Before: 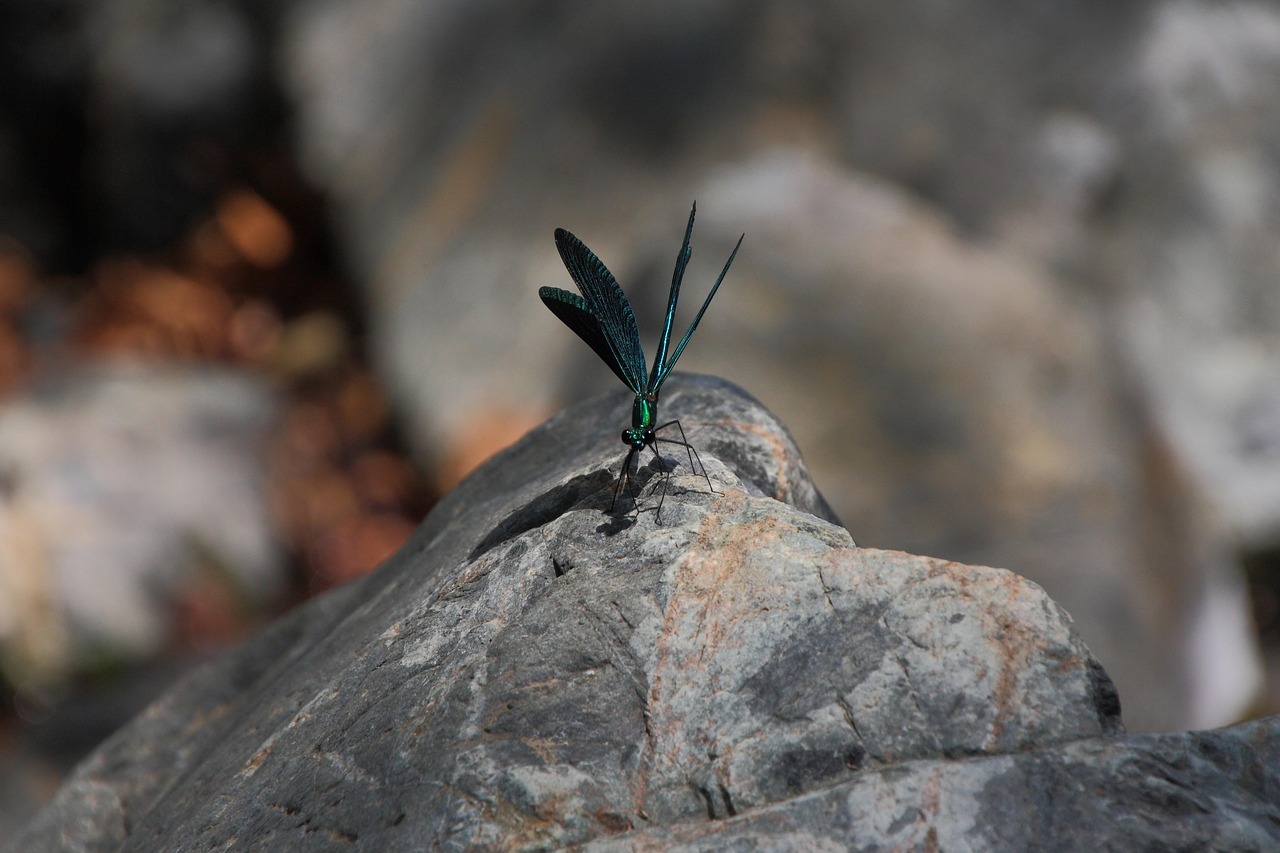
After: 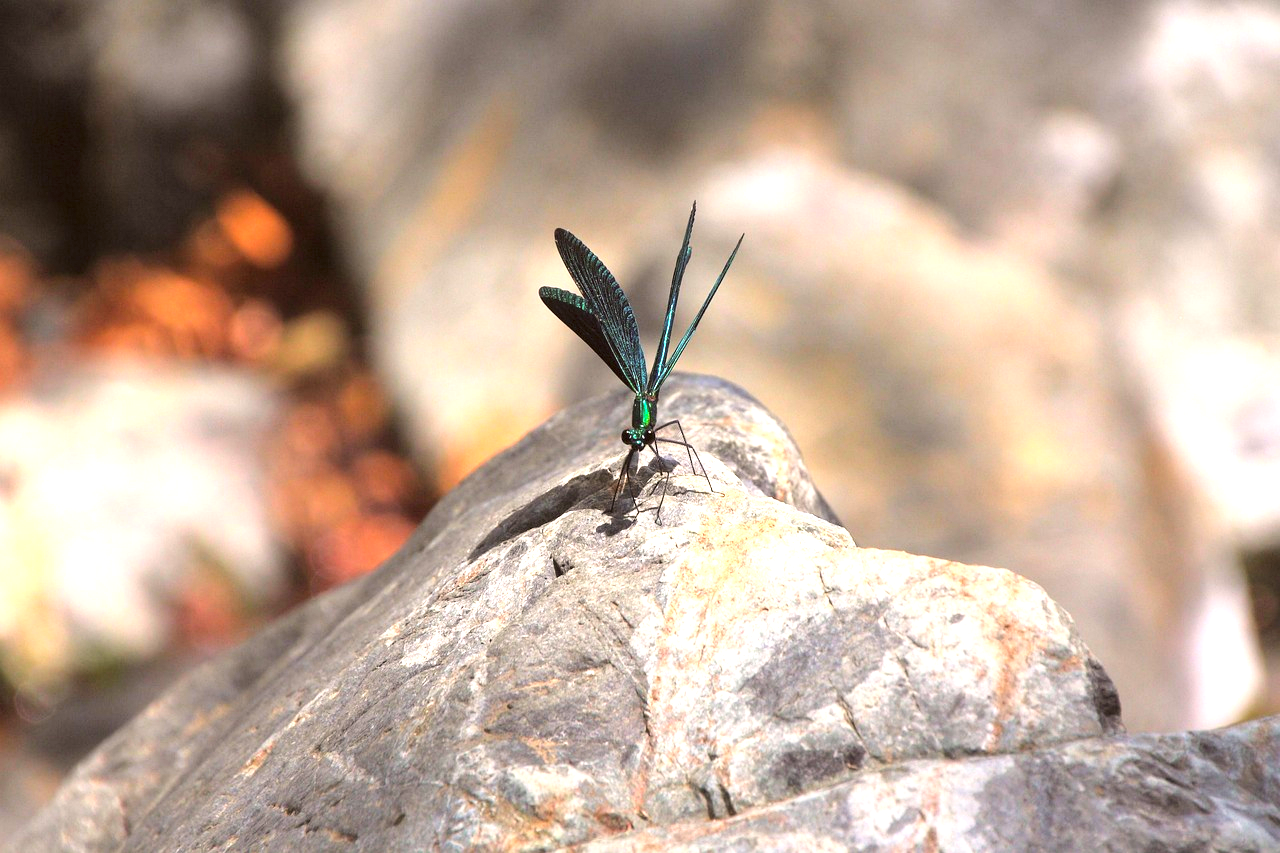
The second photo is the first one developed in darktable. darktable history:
tone equalizer: -8 EV -0.395 EV, -7 EV -0.4 EV, -6 EV -0.295 EV, -5 EV -0.238 EV, -3 EV 0.193 EV, -2 EV 0.325 EV, -1 EV 0.38 EV, +0 EV 0.41 EV, edges refinement/feathering 500, mask exposure compensation -1.57 EV, preserve details no
contrast brightness saturation: contrast 0.069, brightness 0.171, saturation 0.408
exposure: black level correction 0, exposure 1.386 EV, compensate exposure bias true, compensate highlight preservation false
color correction: highlights a* 6.77, highlights b* 8.36, shadows a* 5.67, shadows b* 7.14, saturation 0.91
